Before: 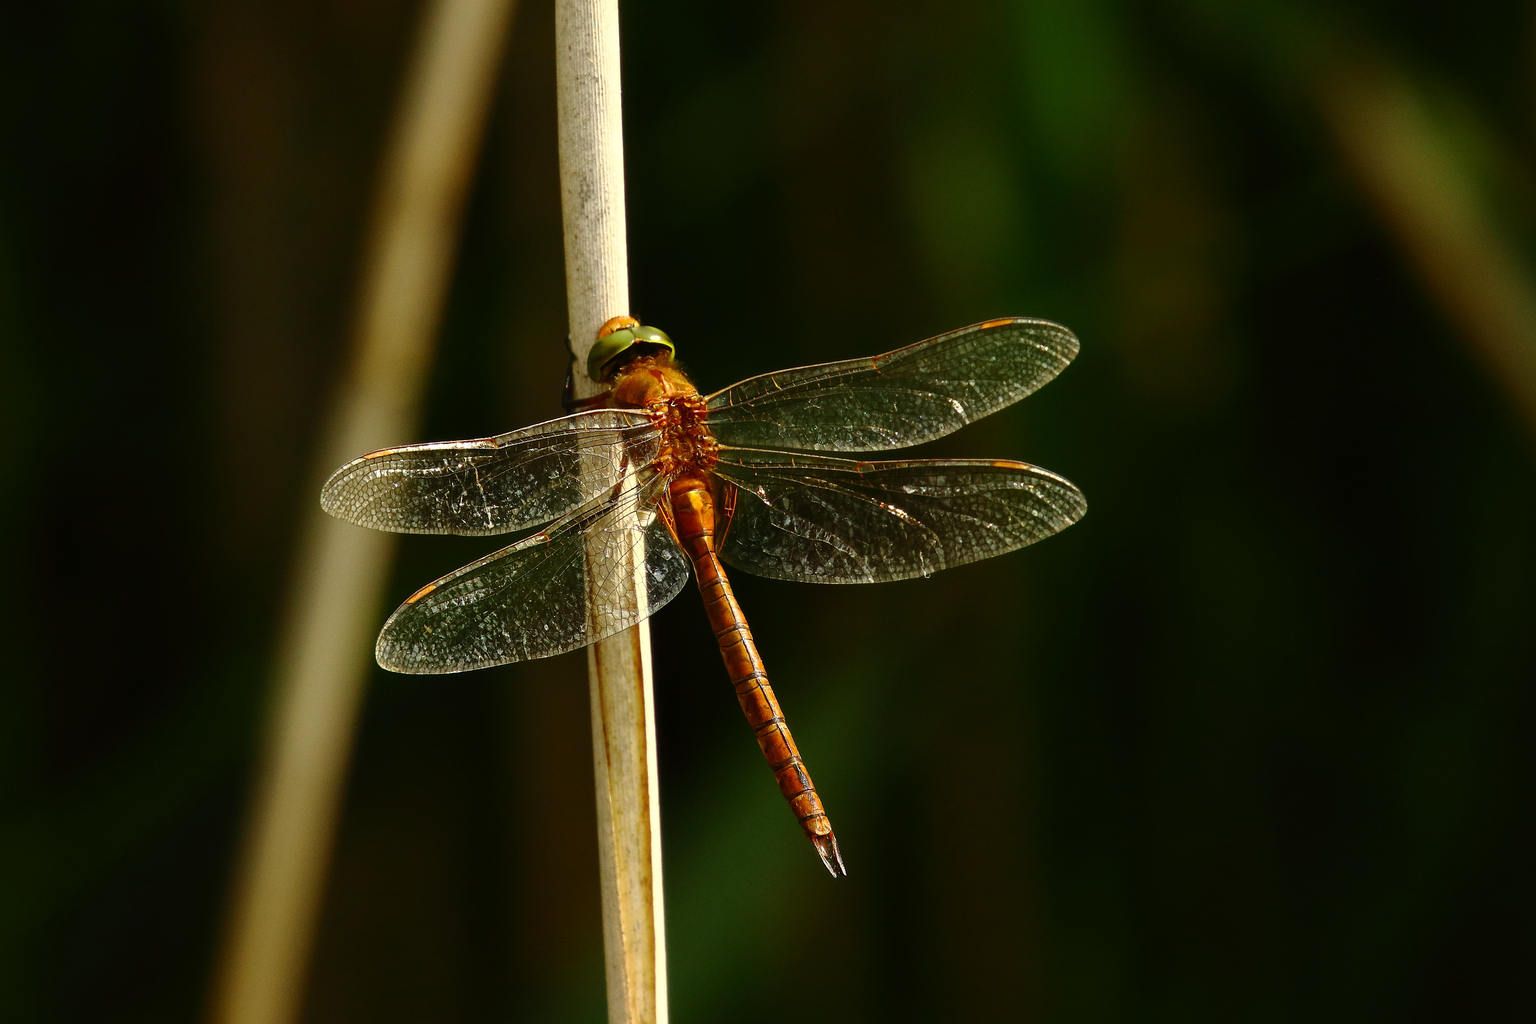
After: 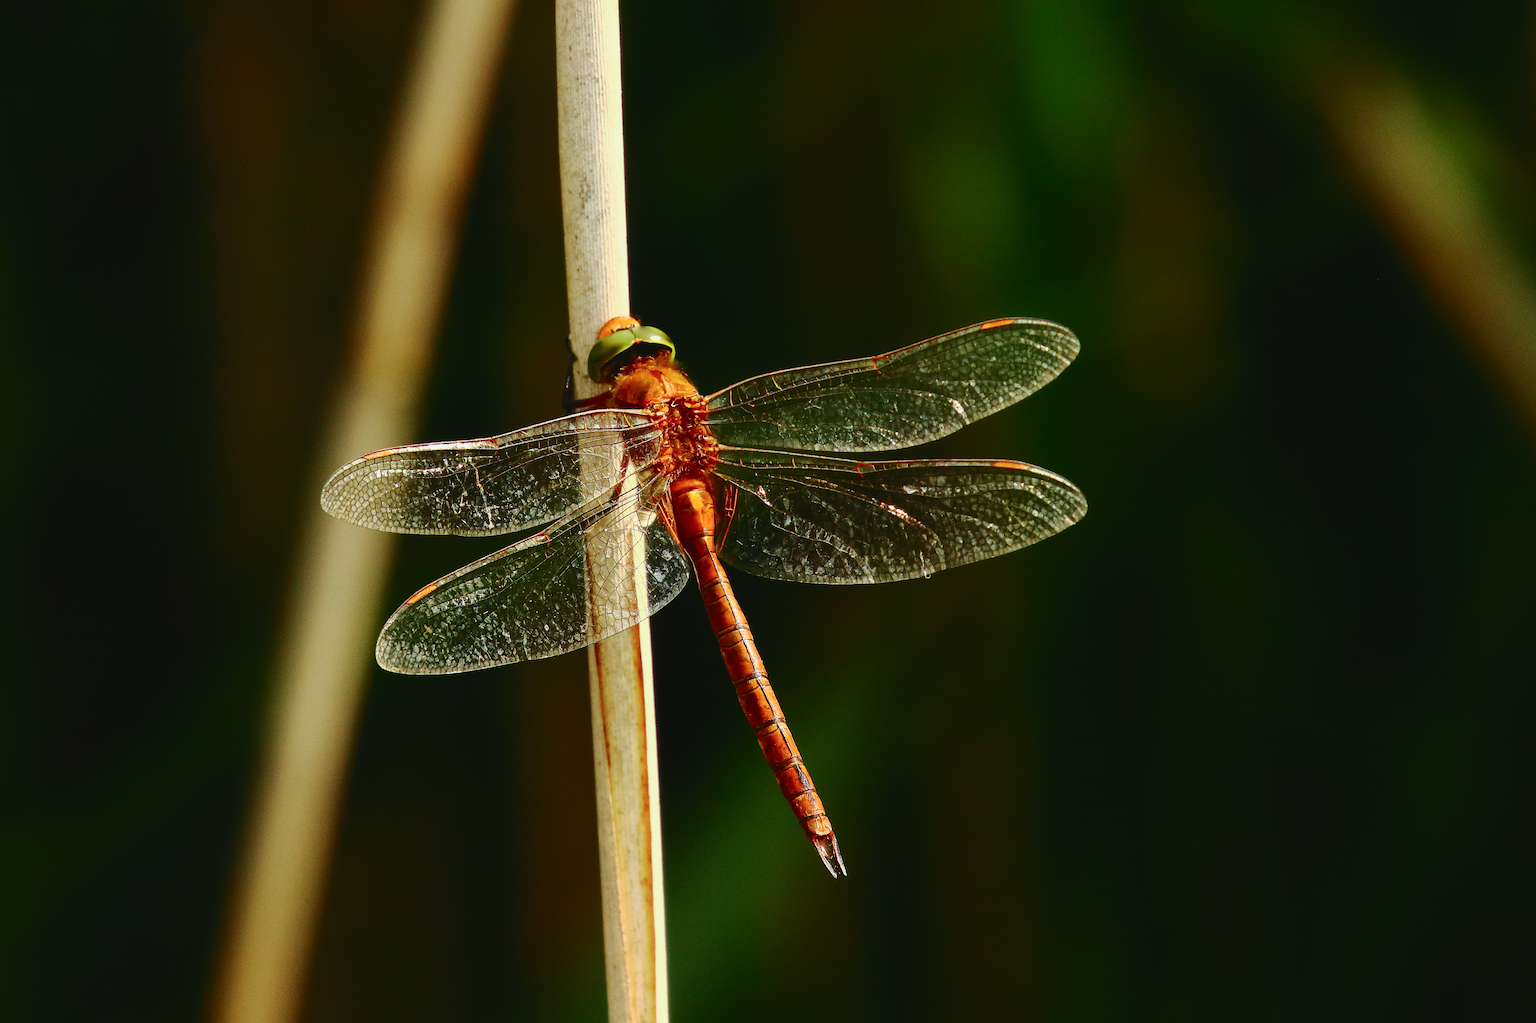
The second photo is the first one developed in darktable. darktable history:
tone curve: curves: ch0 [(0, 0.025) (0.15, 0.143) (0.452, 0.486) (0.751, 0.788) (1, 0.961)]; ch1 [(0, 0) (0.416, 0.4) (0.476, 0.469) (0.497, 0.494) (0.546, 0.571) (0.566, 0.607) (0.62, 0.657) (1, 1)]; ch2 [(0, 0) (0.386, 0.397) (0.505, 0.498) (0.547, 0.546) (0.579, 0.58) (1, 1)], color space Lab, independent channels, preserve colors none
base curve: curves: ch0 [(0, 0) (0.262, 0.32) (0.722, 0.705) (1, 1)], preserve colors none
